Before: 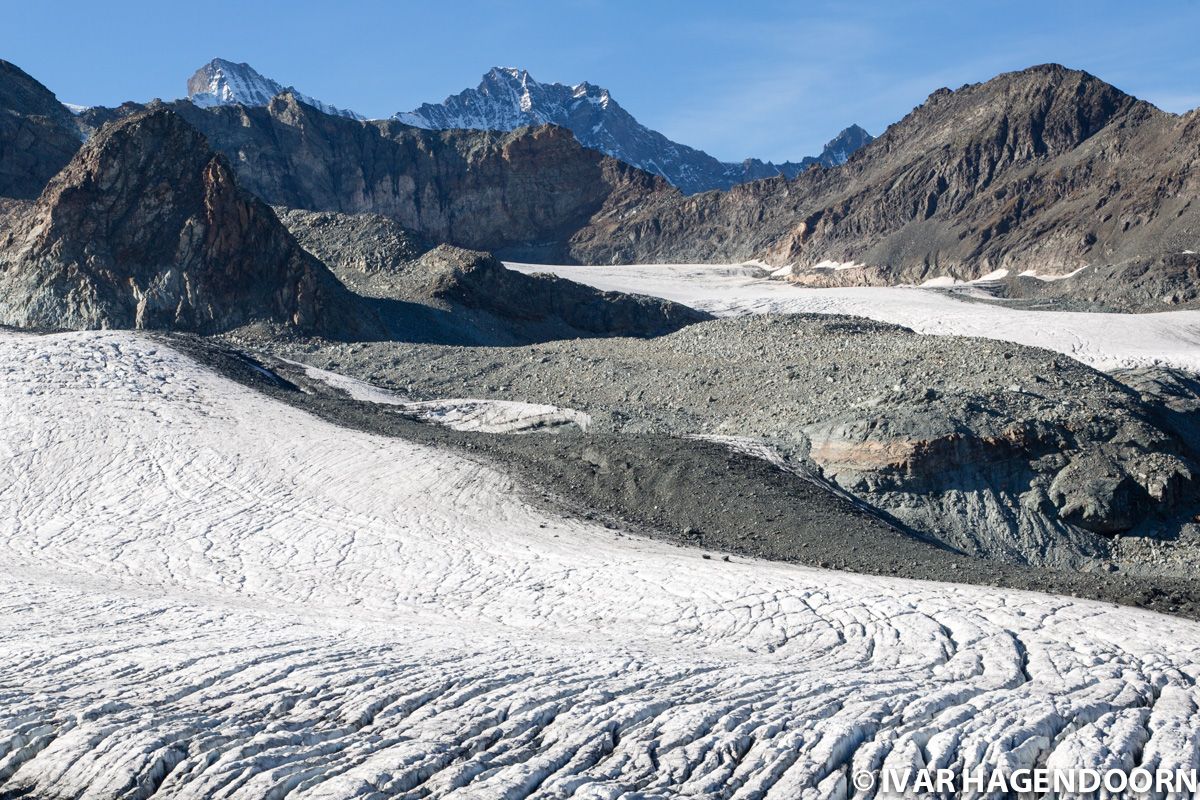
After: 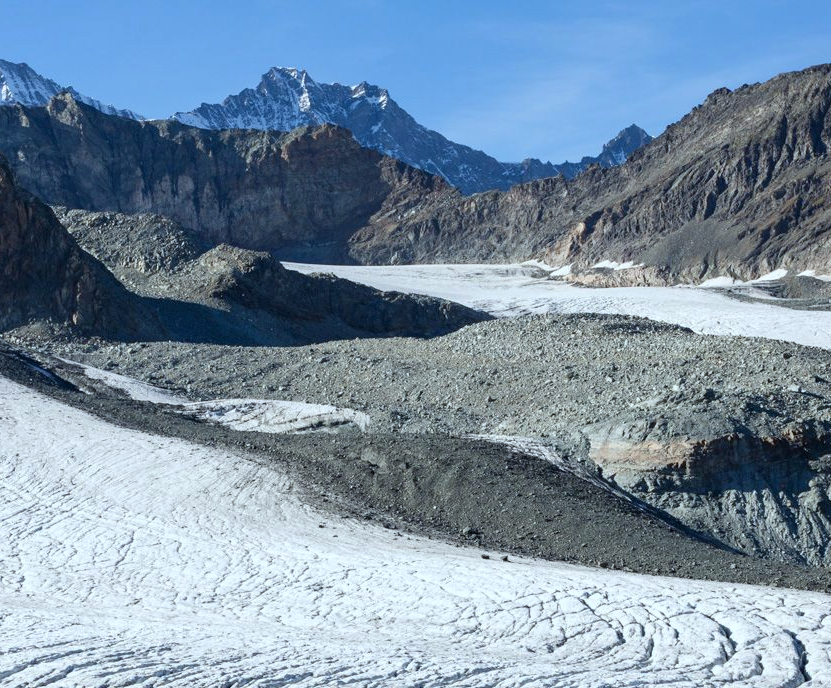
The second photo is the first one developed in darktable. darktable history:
crop: left 18.479%, right 12.2%, bottom 13.971%
white balance: red 0.925, blue 1.046
color correction: highlights a* 0.003, highlights b* -0.283
